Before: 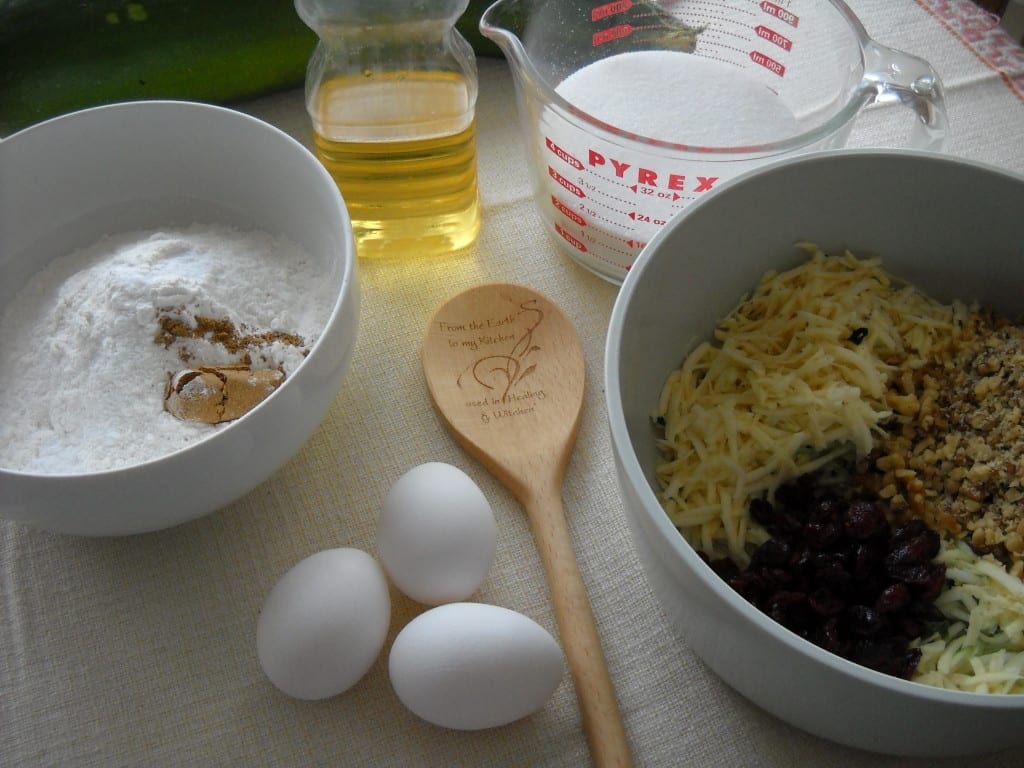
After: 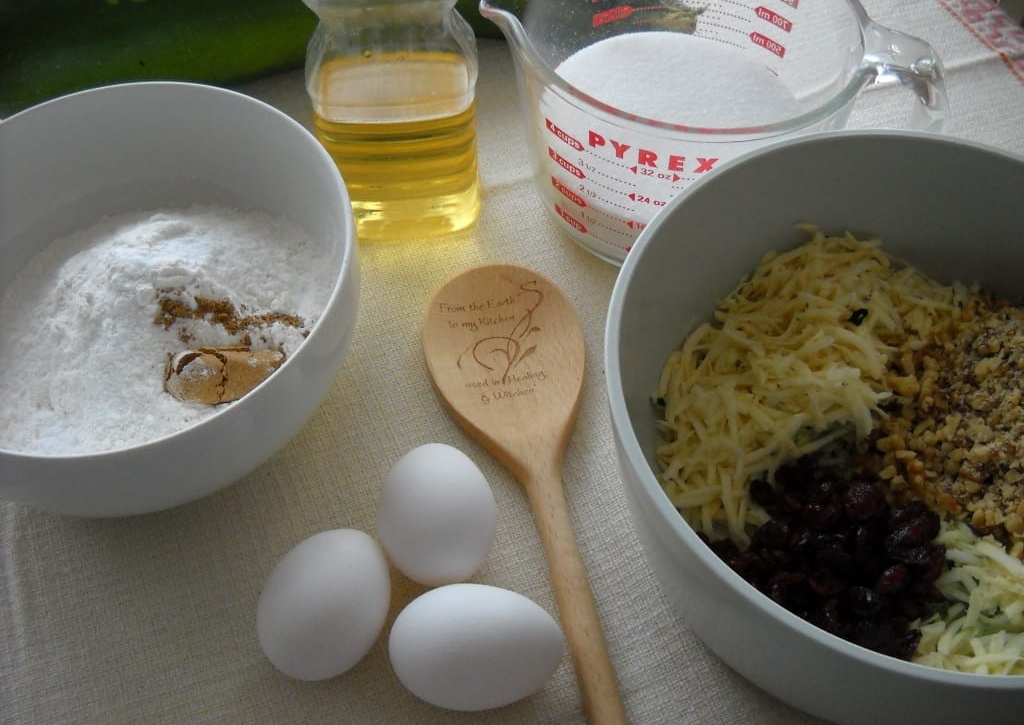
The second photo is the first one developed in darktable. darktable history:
sharpen: radius 2.883, amount 0.868, threshold 47.523
crop and rotate: top 2.479%, bottom 3.018%
